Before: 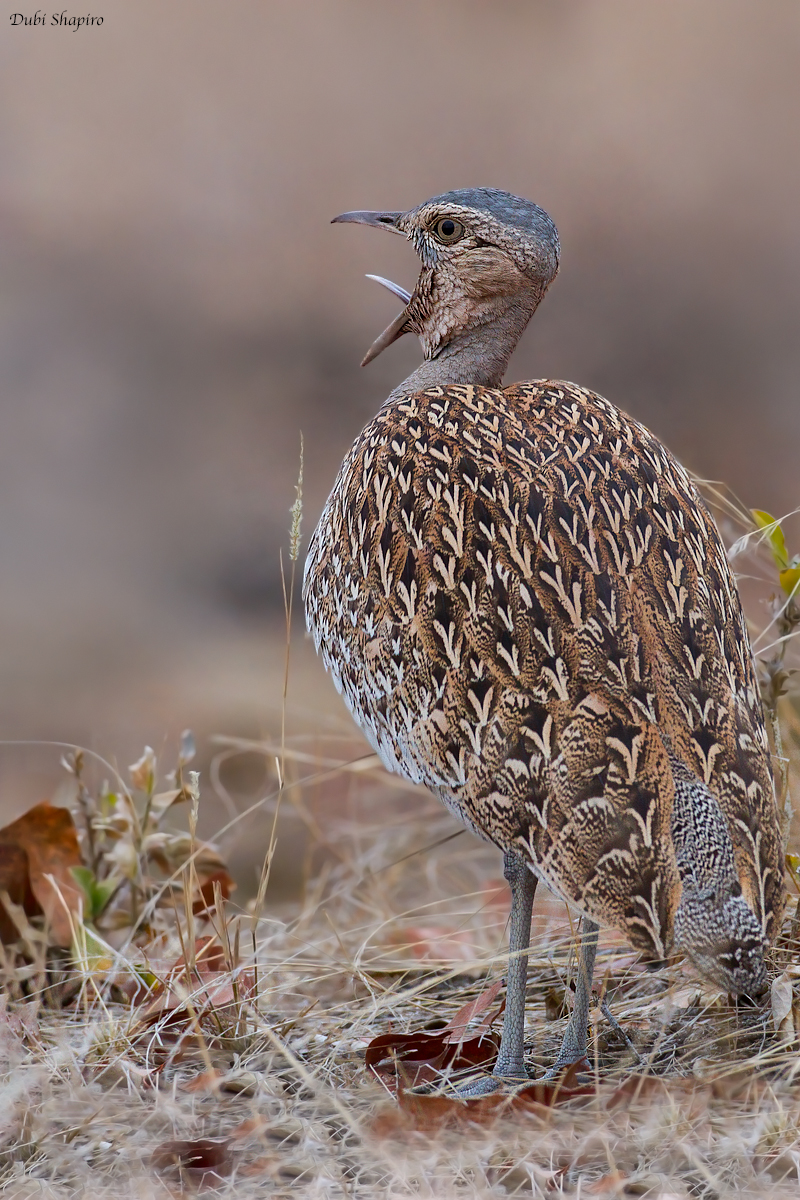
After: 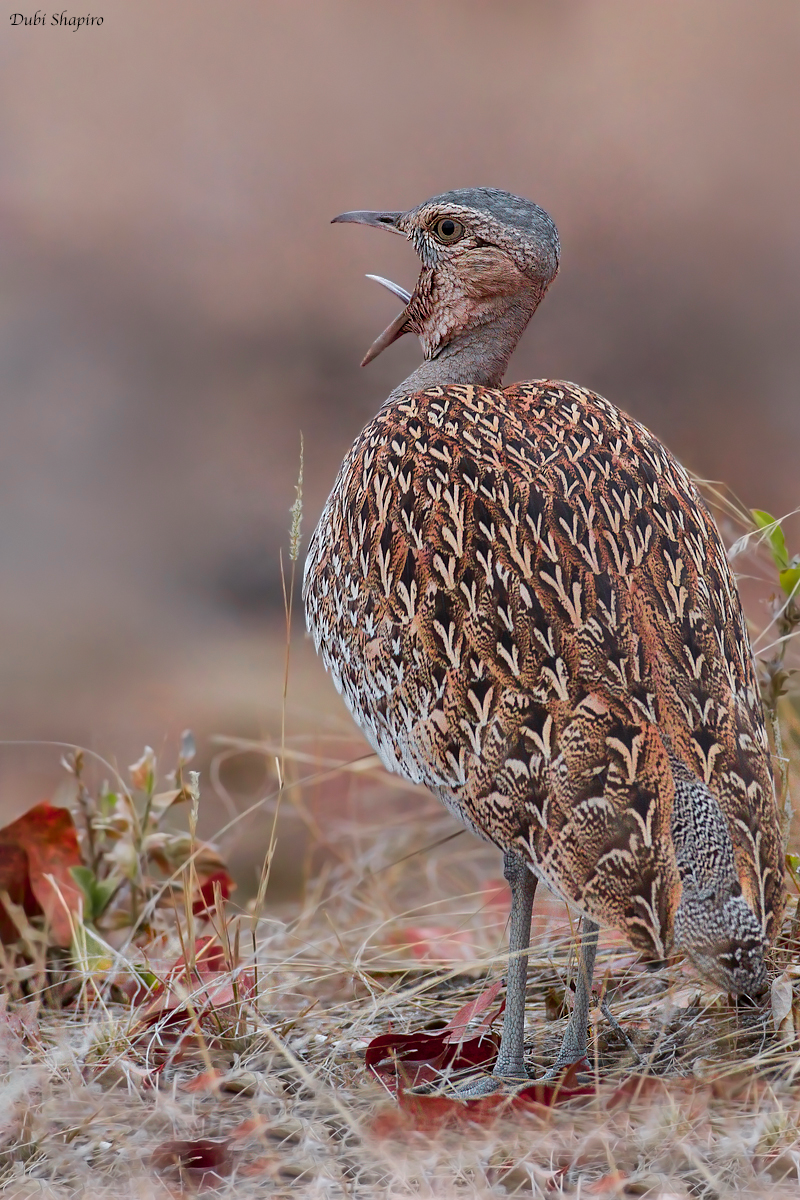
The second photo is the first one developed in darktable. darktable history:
color zones: curves: ch0 [(0, 0.533) (0.126, 0.533) (0.234, 0.533) (0.368, 0.357) (0.5, 0.5) (0.625, 0.5) (0.74, 0.637) (0.875, 0.5)]; ch1 [(0.004, 0.708) (0.129, 0.662) (0.25, 0.5) (0.375, 0.331) (0.496, 0.396) (0.625, 0.649) (0.739, 0.26) (0.875, 0.5) (1, 0.478)]; ch2 [(0, 0.409) (0.132, 0.403) (0.236, 0.558) (0.379, 0.448) (0.5, 0.5) (0.625, 0.5) (0.691, 0.39) (0.875, 0.5)]
exposure: exposure -0.041 EV, compensate highlight preservation false
